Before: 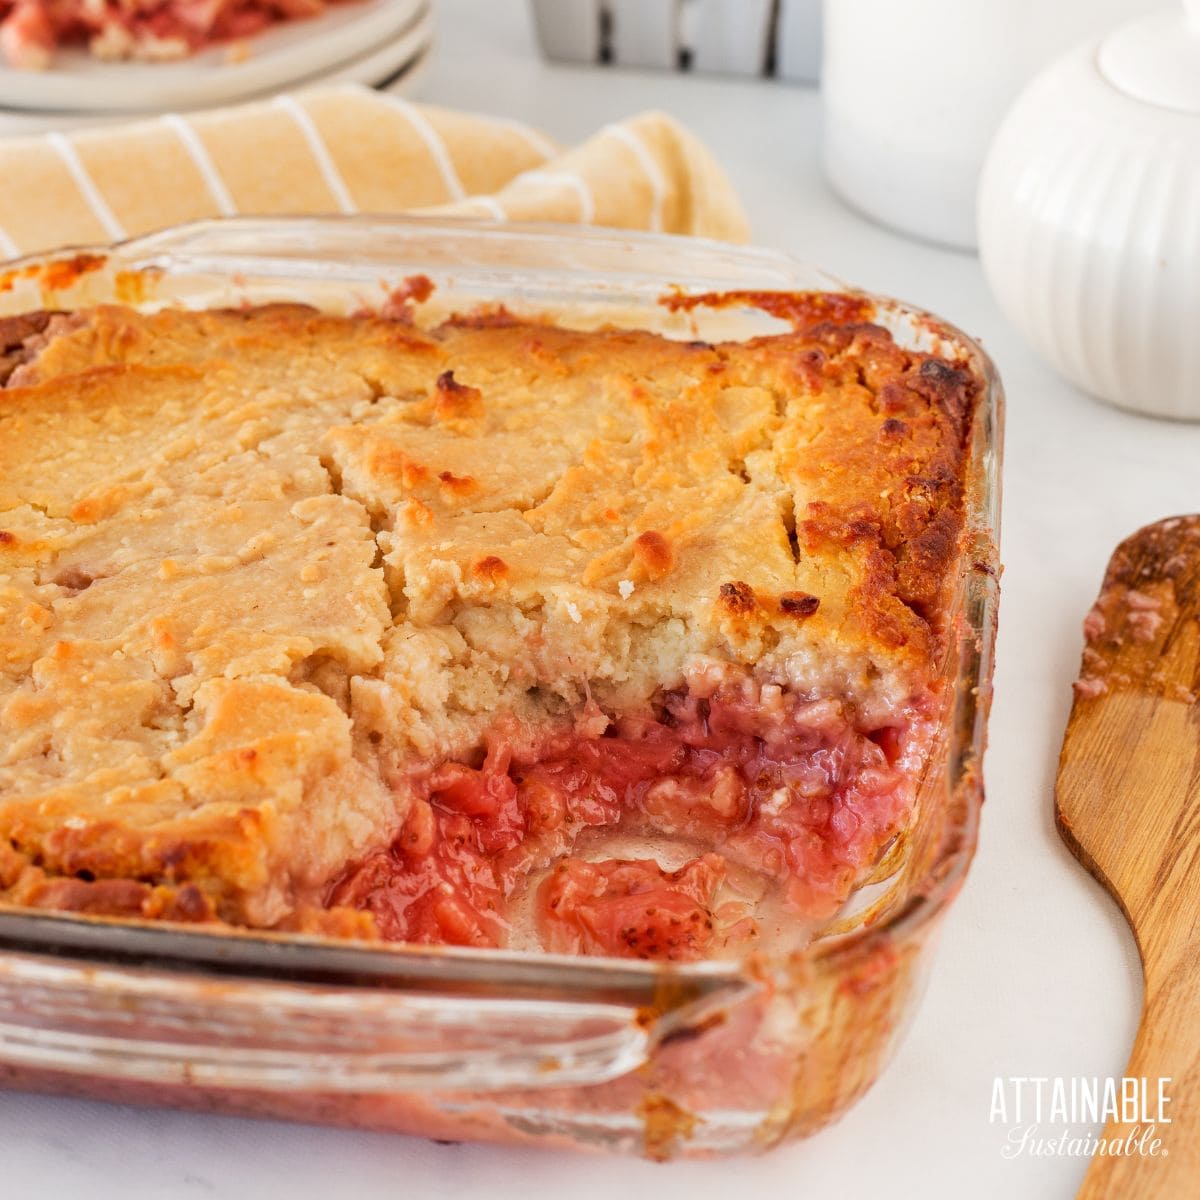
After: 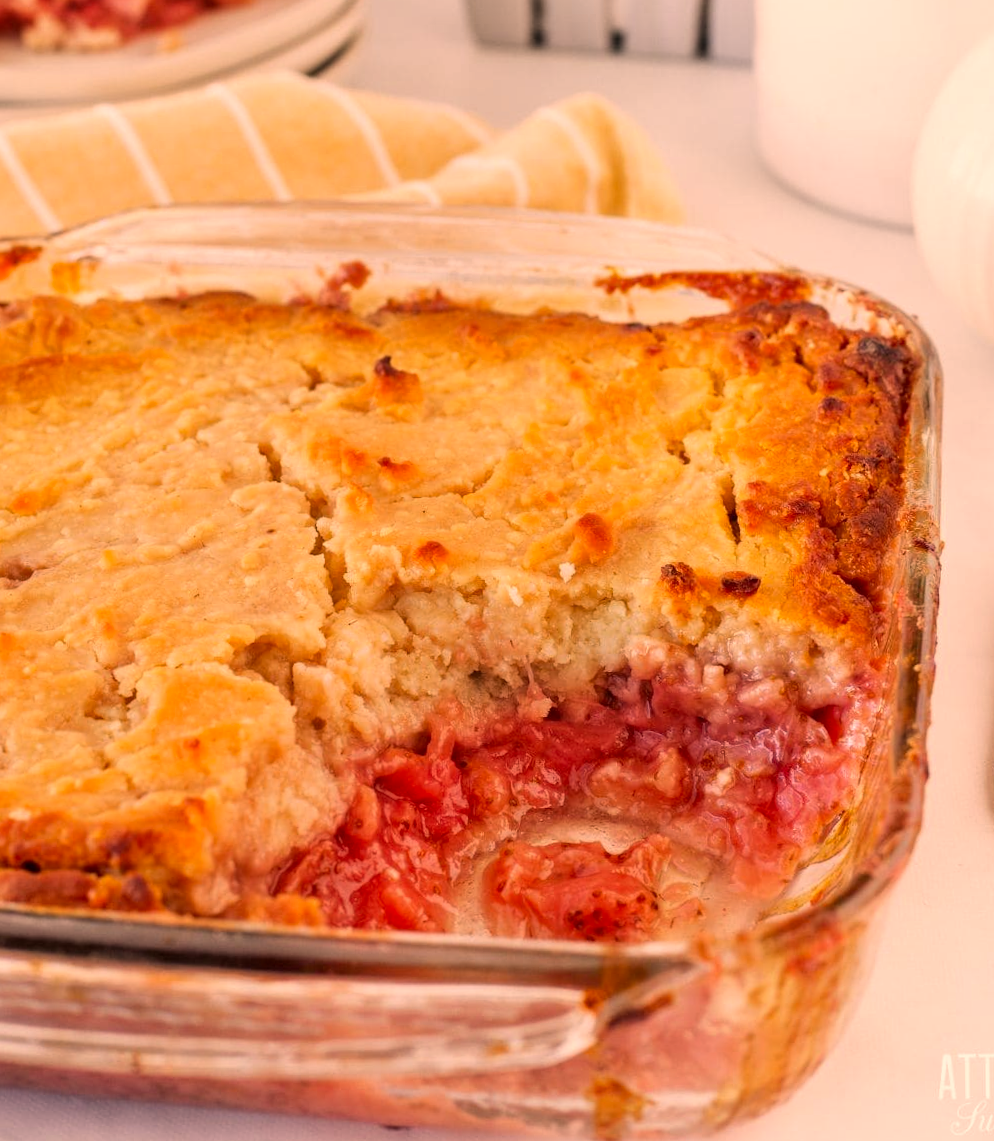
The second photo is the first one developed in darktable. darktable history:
color correction: highlights a* 17.59, highlights b* 18.53
crop and rotate: angle 0.917°, left 4.213%, top 0.665%, right 11.628%, bottom 2.689%
